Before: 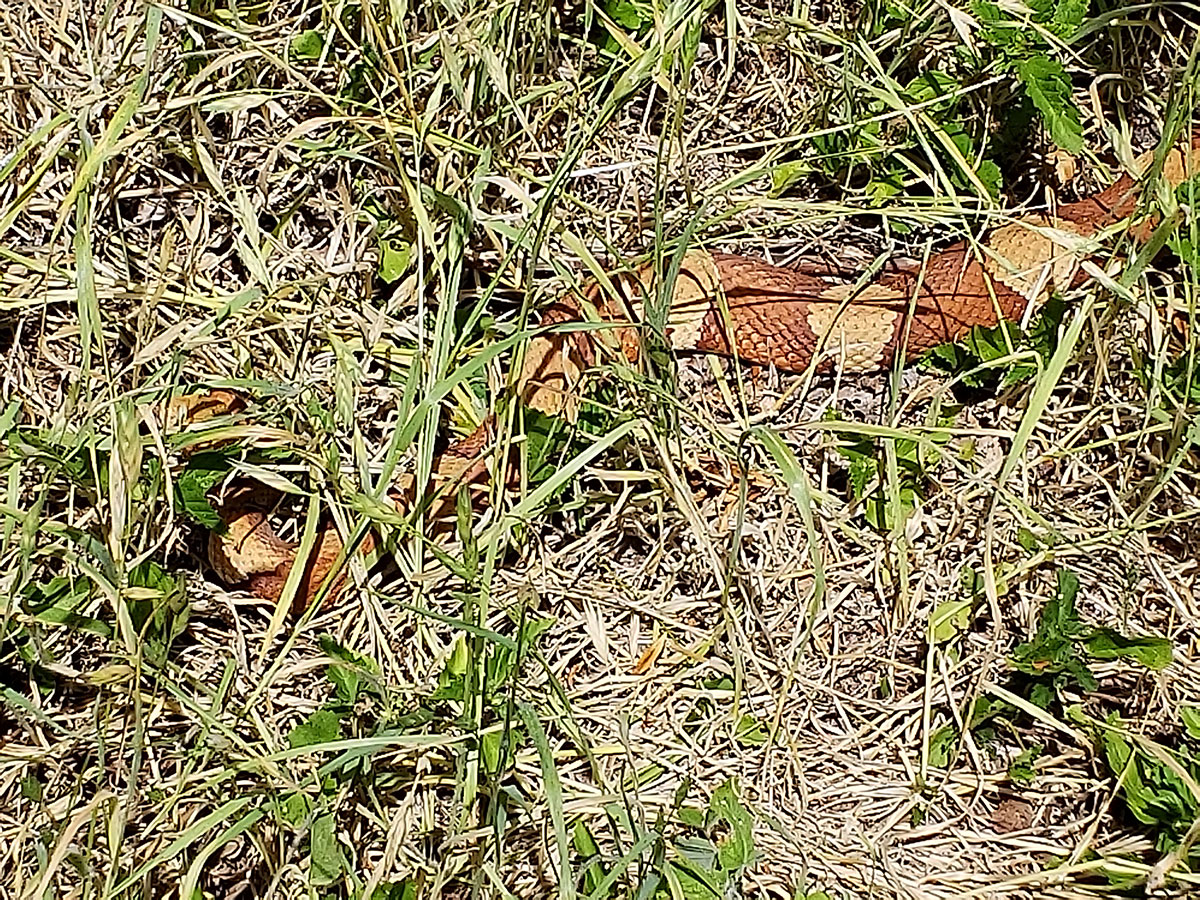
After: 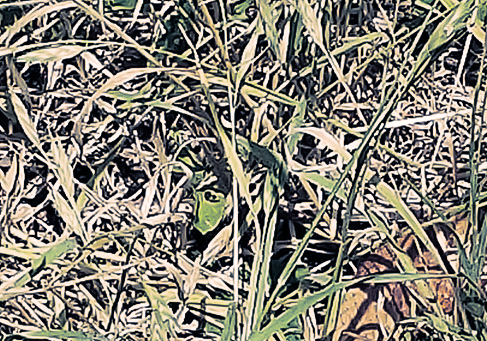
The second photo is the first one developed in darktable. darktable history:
crop: left 15.452%, top 5.459%, right 43.956%, bottom 56.62%
color balance: contrast -0.5%
split-toning: shadows › hue 226.8°, shadows › saturation 0.56, highlights › hue 28.8°, balance -40, compress 0%
